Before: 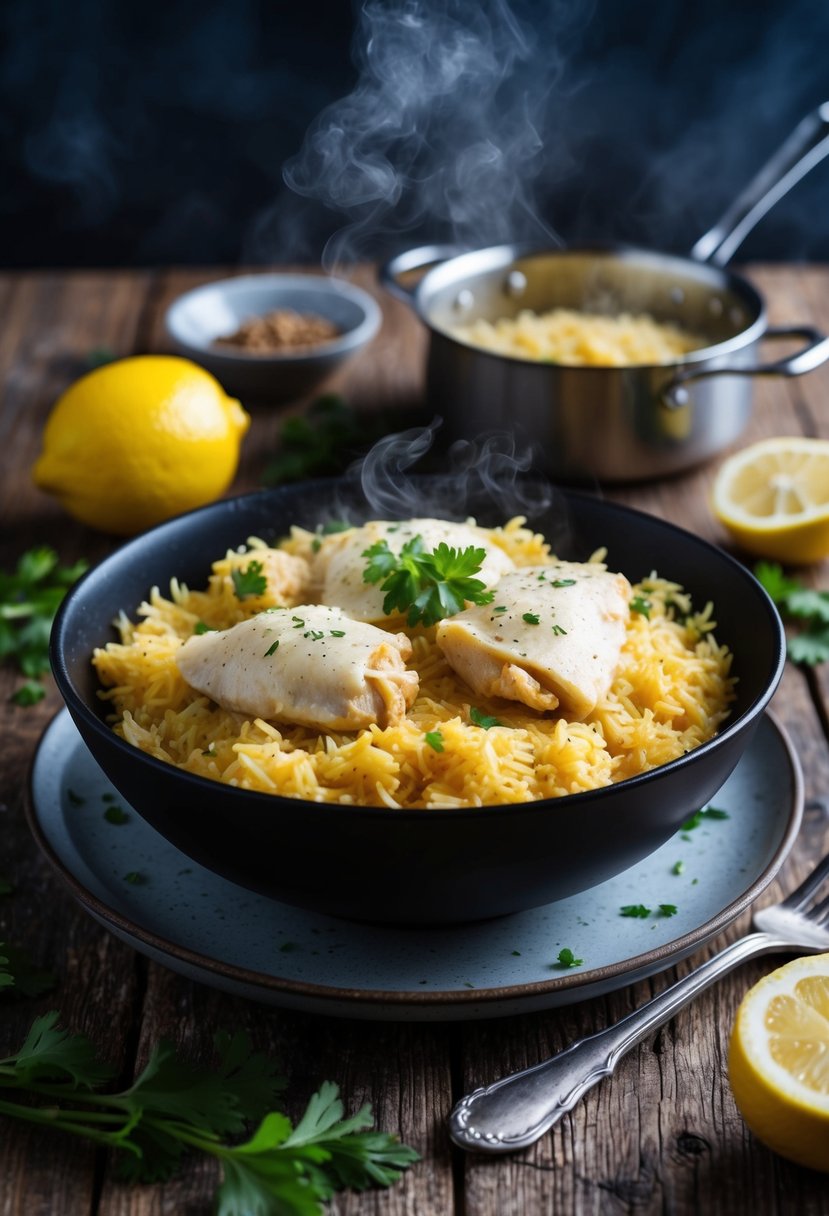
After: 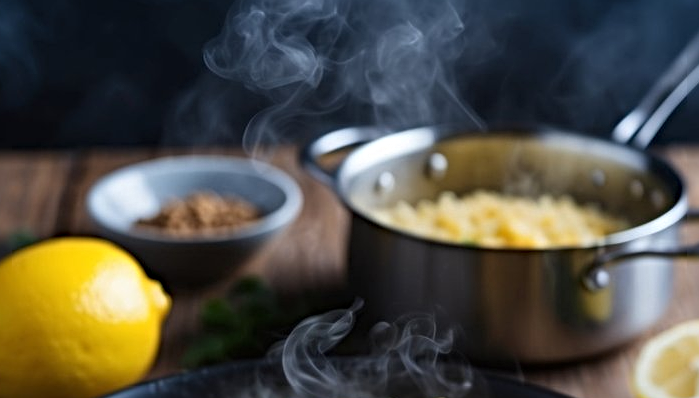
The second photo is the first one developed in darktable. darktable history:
sharpen: radius 4.876
crop and rotate: left 9.627%, top 9.739%, right 6.054%, bottom 57.508%
